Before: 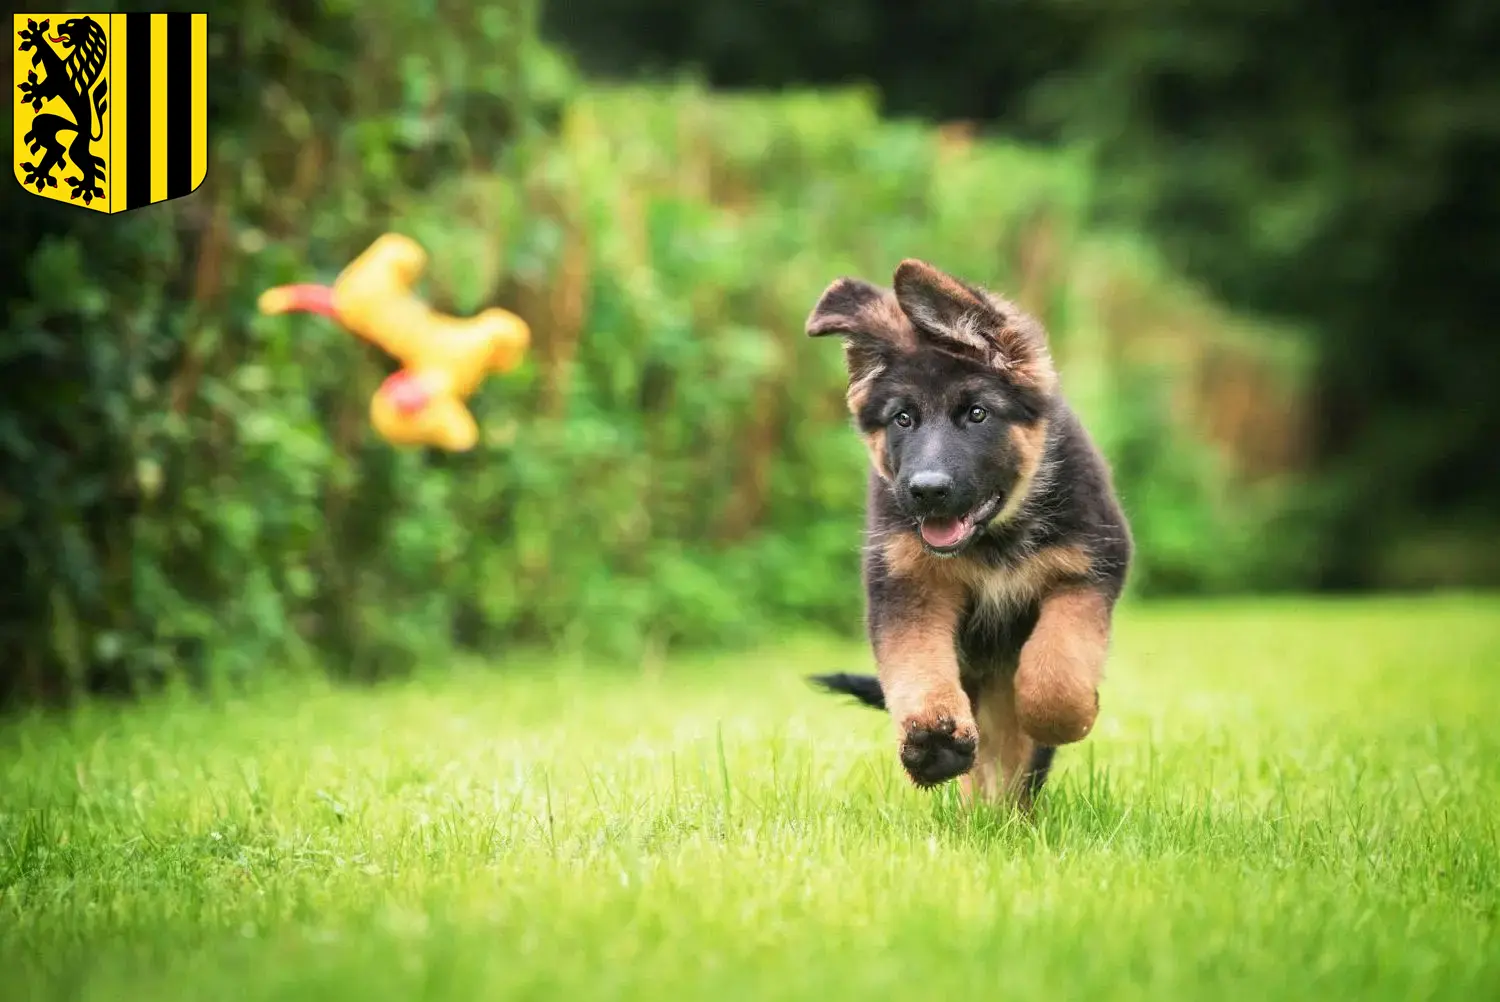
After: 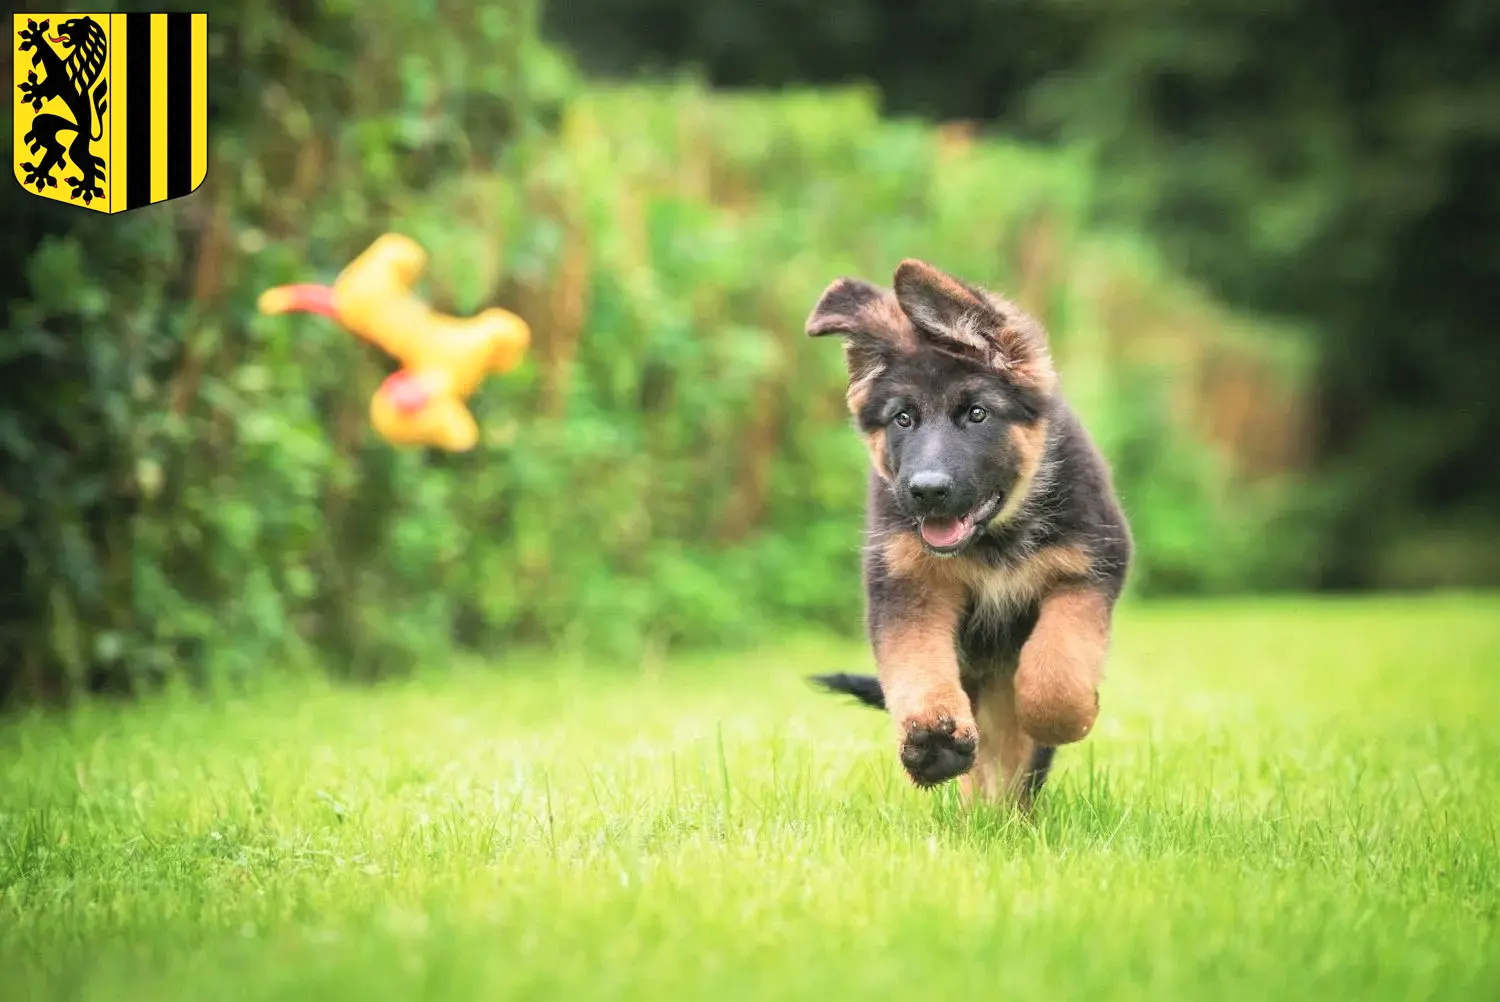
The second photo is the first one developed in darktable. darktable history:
contrast brightness saturation: brightness 0.129
